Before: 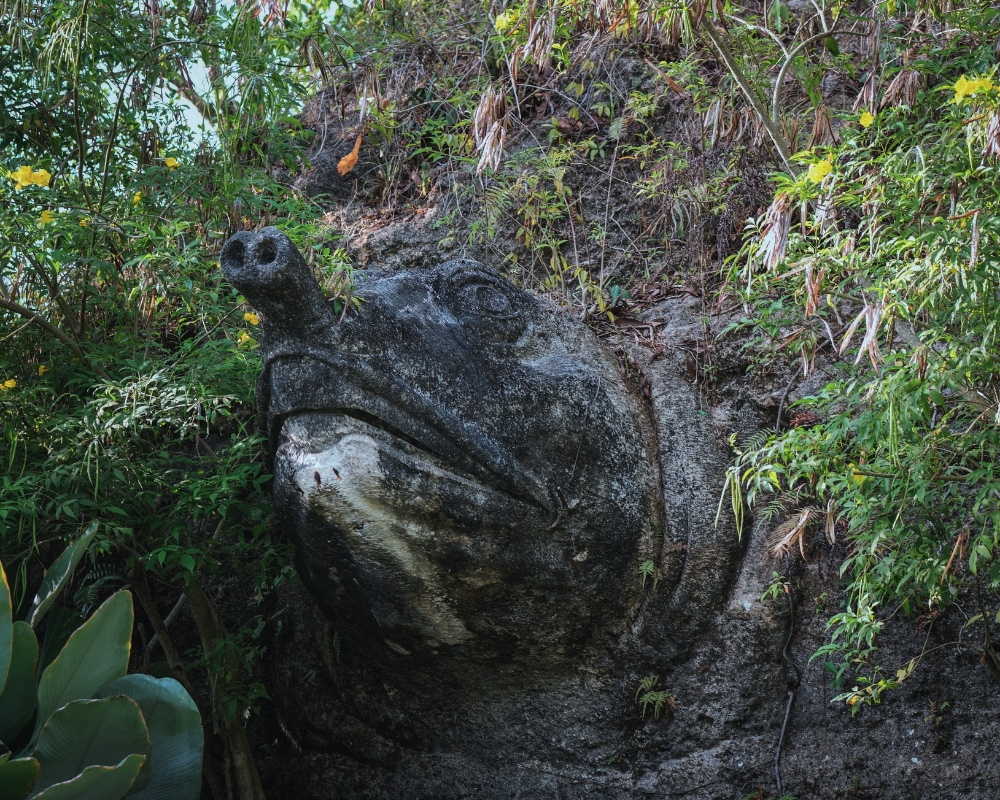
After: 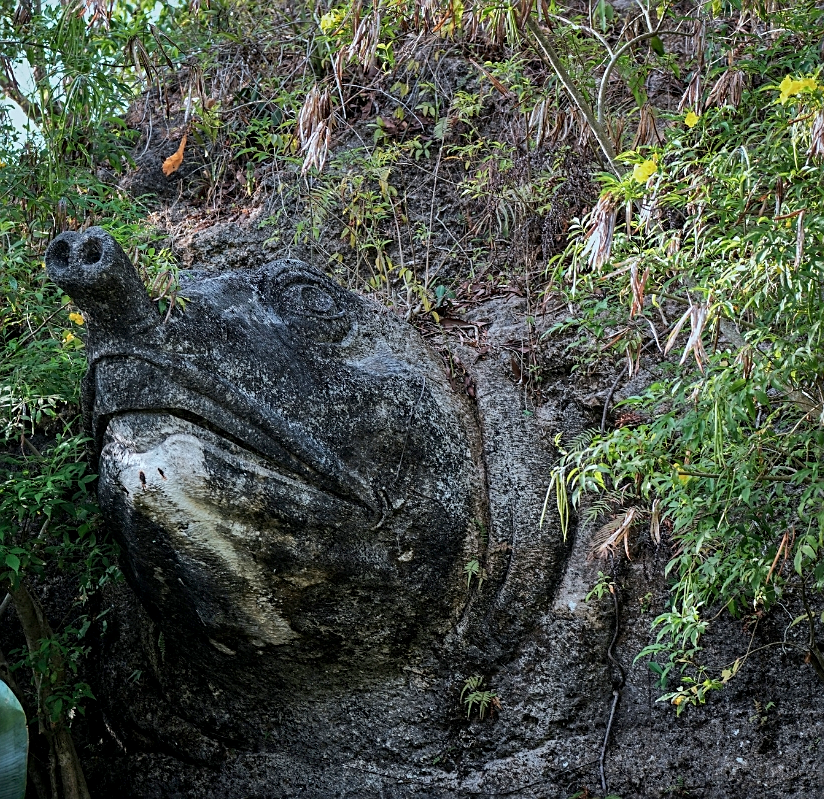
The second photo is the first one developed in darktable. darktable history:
crop: left 17.582%, bottom 0.031%
tone equalizer: on, module defaults
exposure: black level correction 0.005, exposure 0.001 EV, compensate highlight preservation false
shadows and highlights: radius 118.69, shadows 42.21, highlights -61.56, soften with gaussian
sharpen: on, module defaults
